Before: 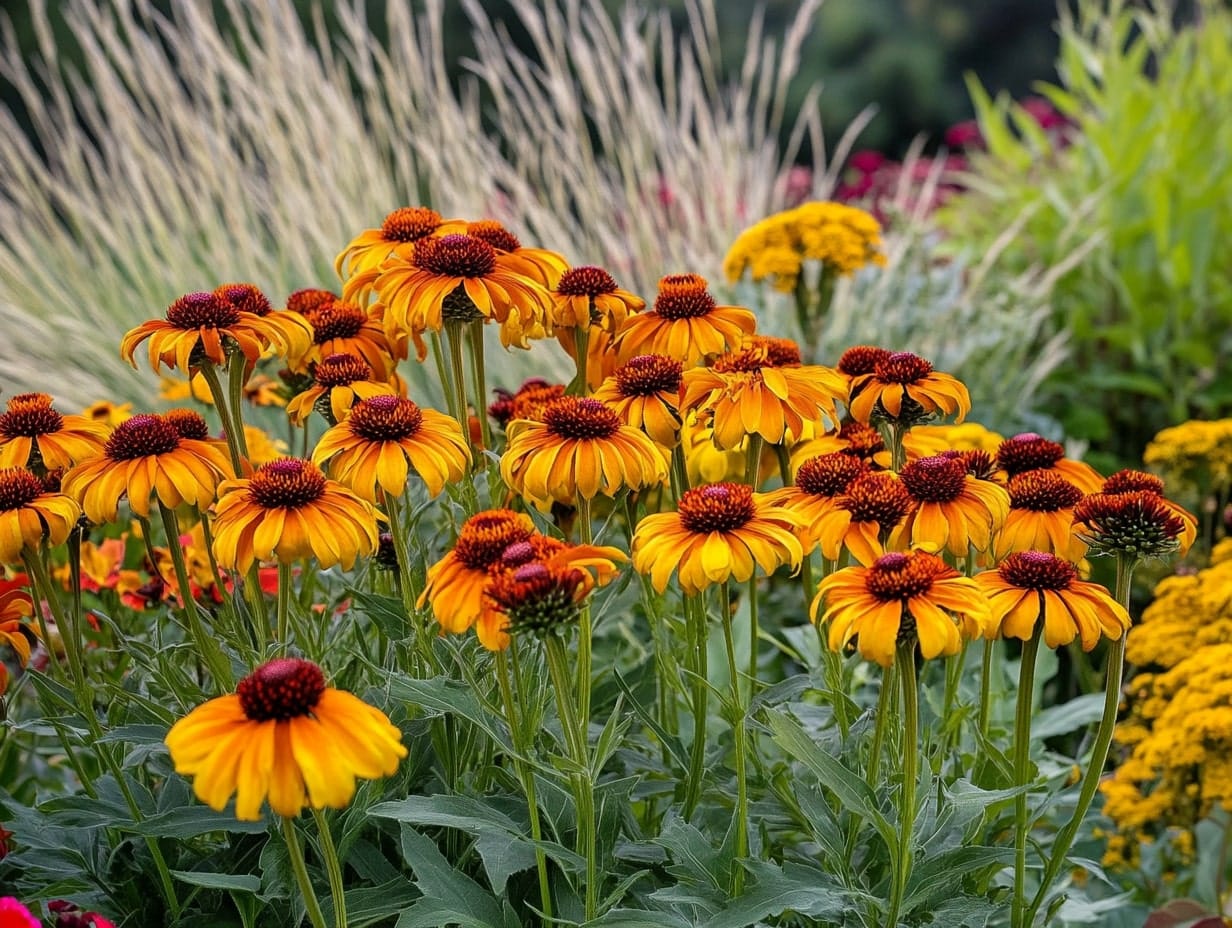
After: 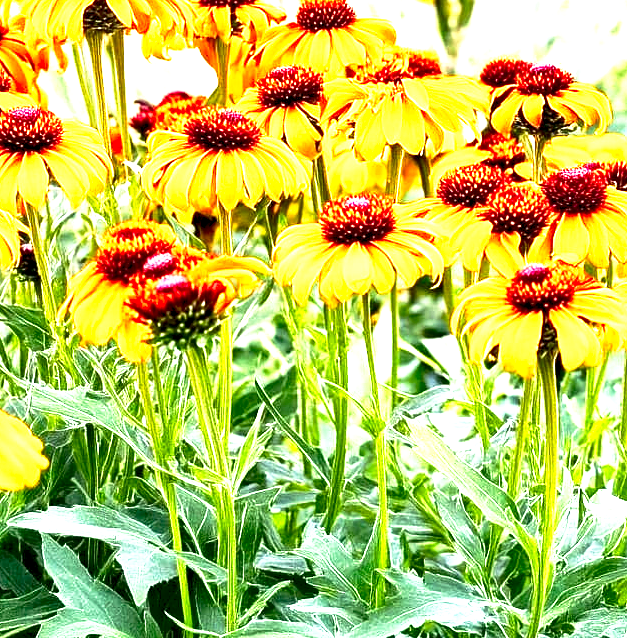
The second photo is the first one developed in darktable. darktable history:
exposure: black level correction 0.001, exposure 2.607 EV, compensate exposure bias true, compensate highlight preservation false
crop and rotate: left 29.237%, top 31.152%, right 19.807%
base curve: curves: ch0 [(0.017, 0) (0.425, 0.441) (0.844, 0.933) (1, 1)], preserve colors none
contrast brightness saturation: contrast 0.1, brightness -0.26, saturation 0.14
